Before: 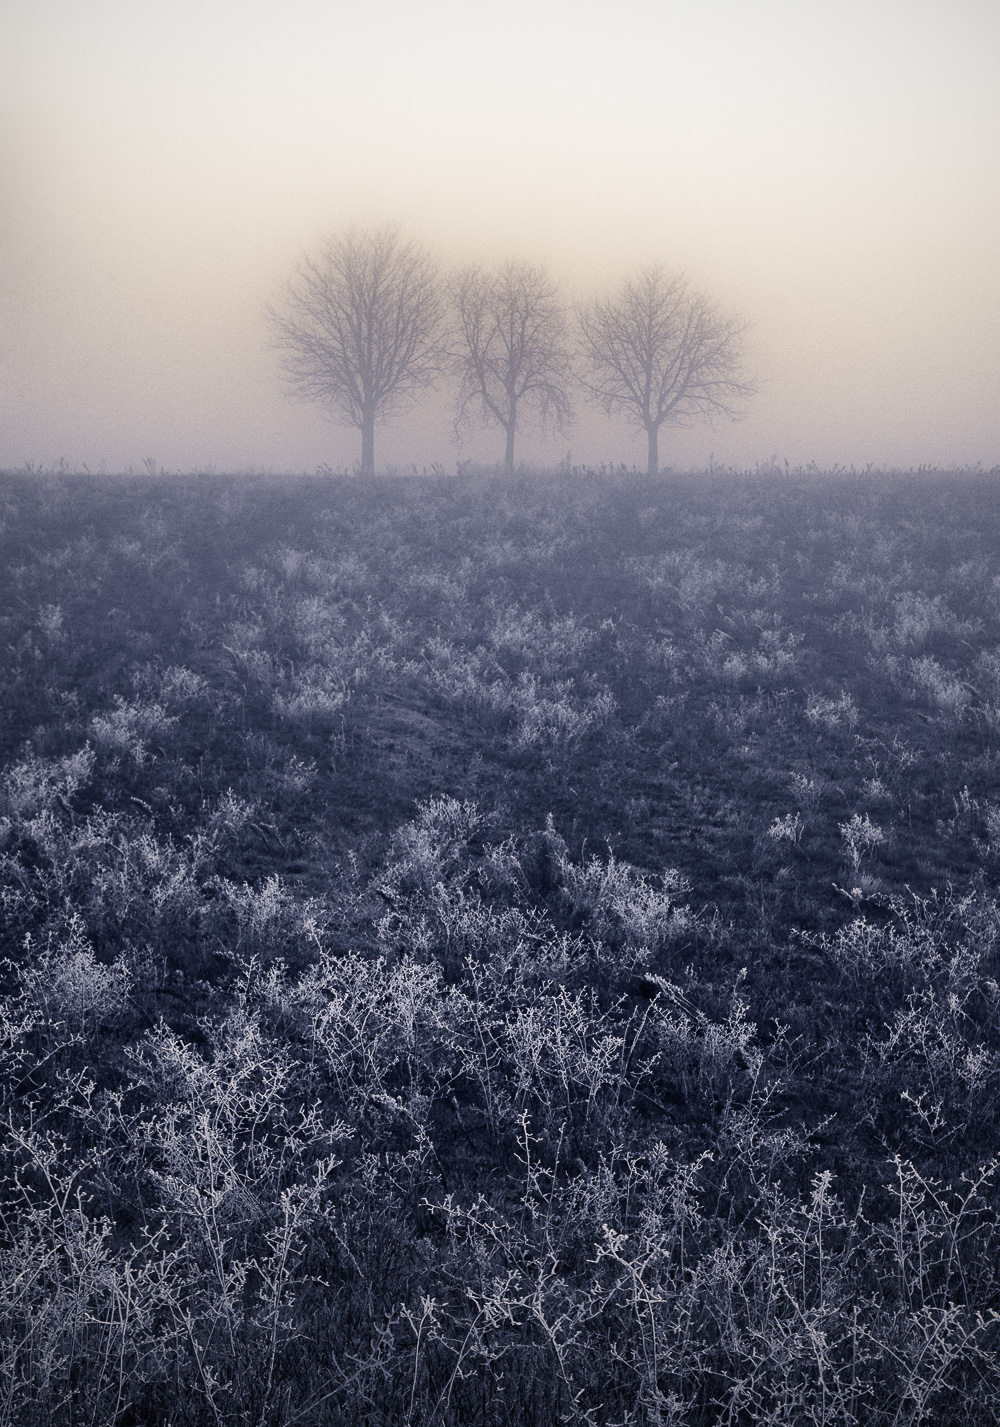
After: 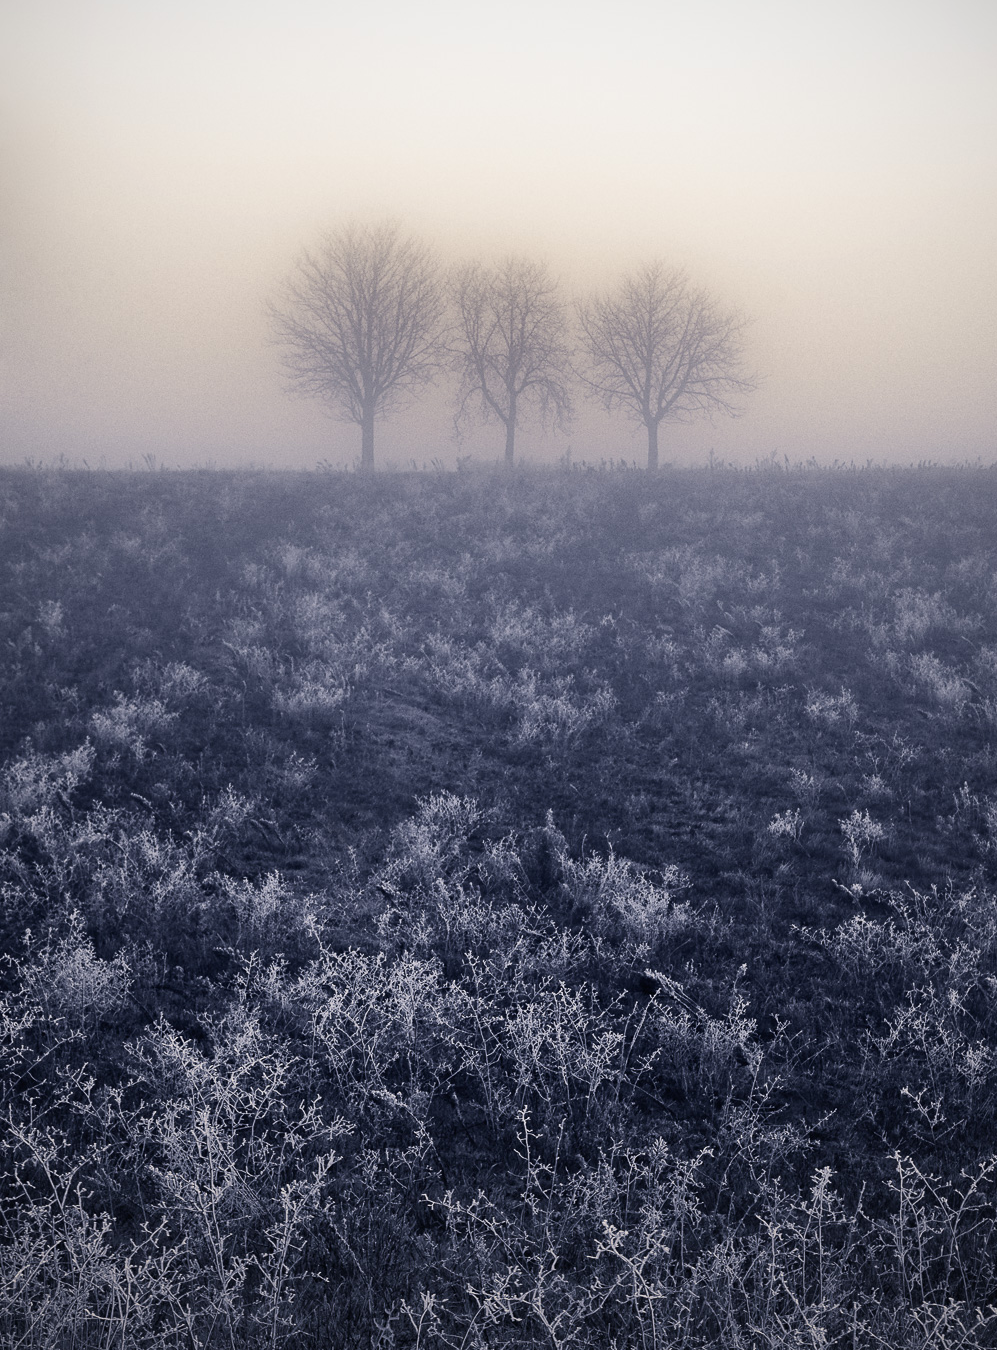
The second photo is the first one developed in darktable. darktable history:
tone equalizer: edges refinement/feathering 500, mask exposure compensation -1.57 EV, preserve details guided filter
crop: top 0.34%, right 0.262%, bottom 5.012%
